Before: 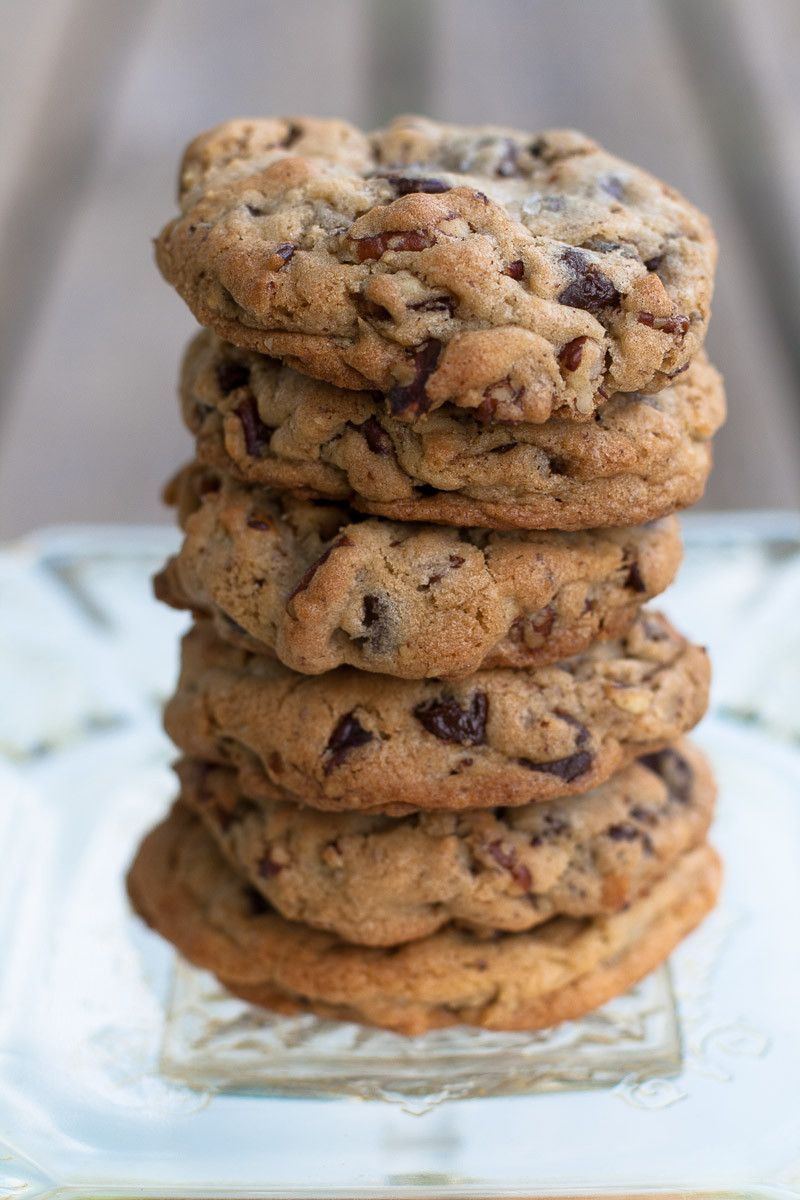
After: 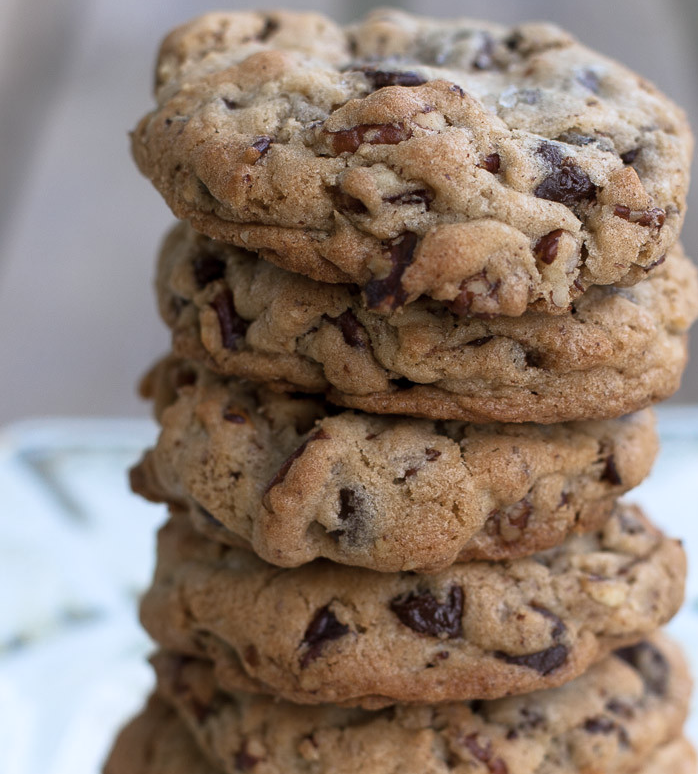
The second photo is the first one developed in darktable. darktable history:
white balance: red 0.976, blue 1.04
crop: left 3.015%, top 8.969%, right 9.647%, bottom 26.457%
color zones: curves: ch0 [(0, 0.5) (0.143, 0.5) (0.286, 0.5) (0.429, 0.504) (0.571, 0.5) (0.714, 0.509) (0.857, 0.5) (1, 0.5)]; ch1 [(0, 0.425) (0.143, 0.425) (0.286, 0.375) (0.429, 0.405) (0.571, 0.5) (0.714, 0.47) (0.857, 0.425) (1, 0.435)]; ch2 [(0, 0.5) (0.143, 0.5) (0.286, 0.5) (0.429, 0.517) (0.571, 0.5) (0.714, 0.51) (0.857, 0.5) (1, 0.5)]
